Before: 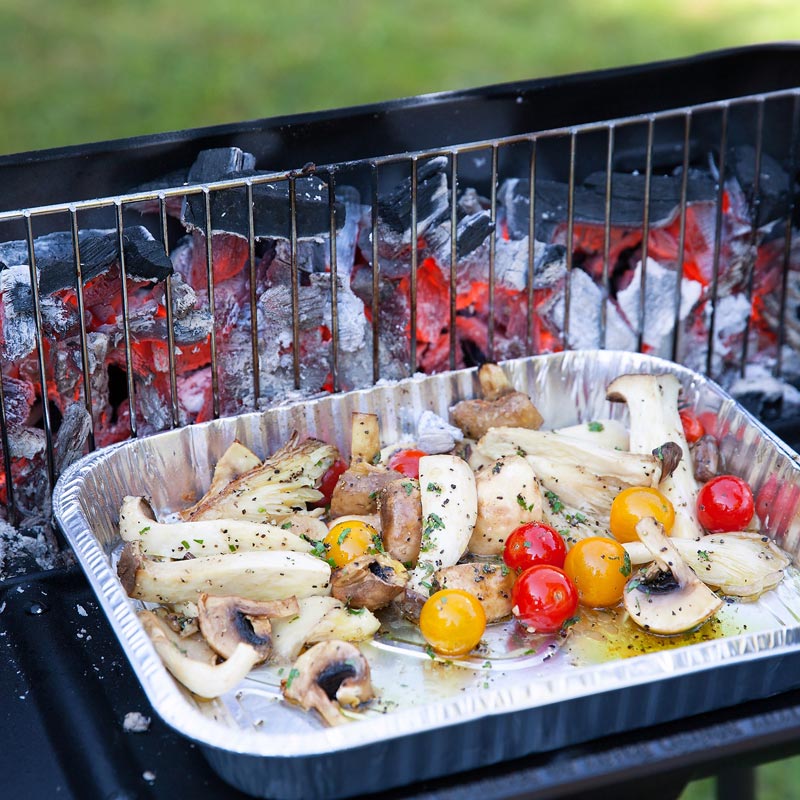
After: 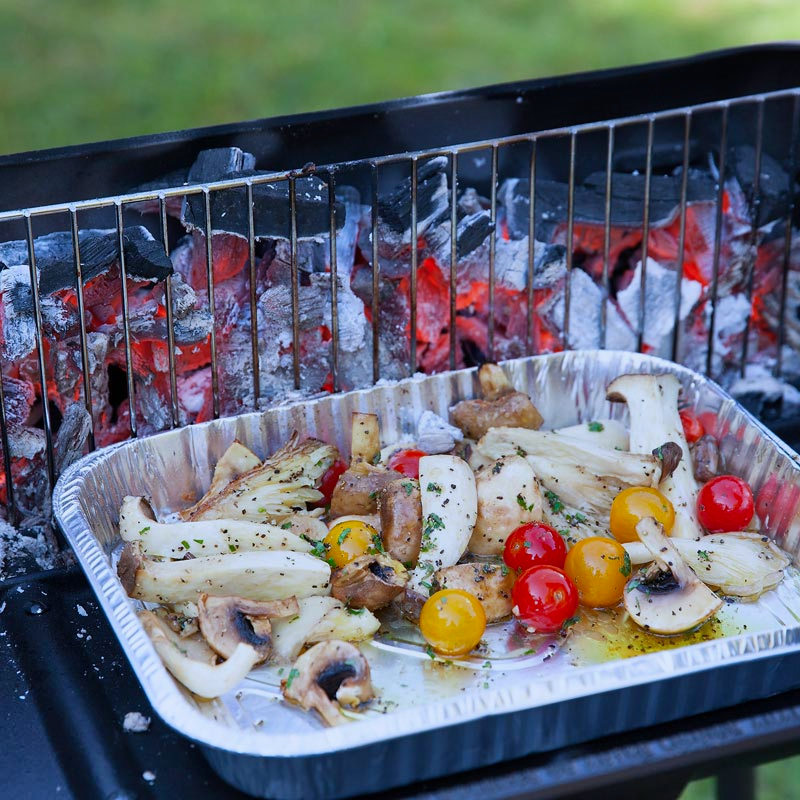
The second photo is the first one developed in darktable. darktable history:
shadows and highlights: shadows 80.73, white point adjustment -9.07, highlights -61.46, soften with gaussian
color calibration: x 0.367, y 0.379, temperature 4395.86 K
